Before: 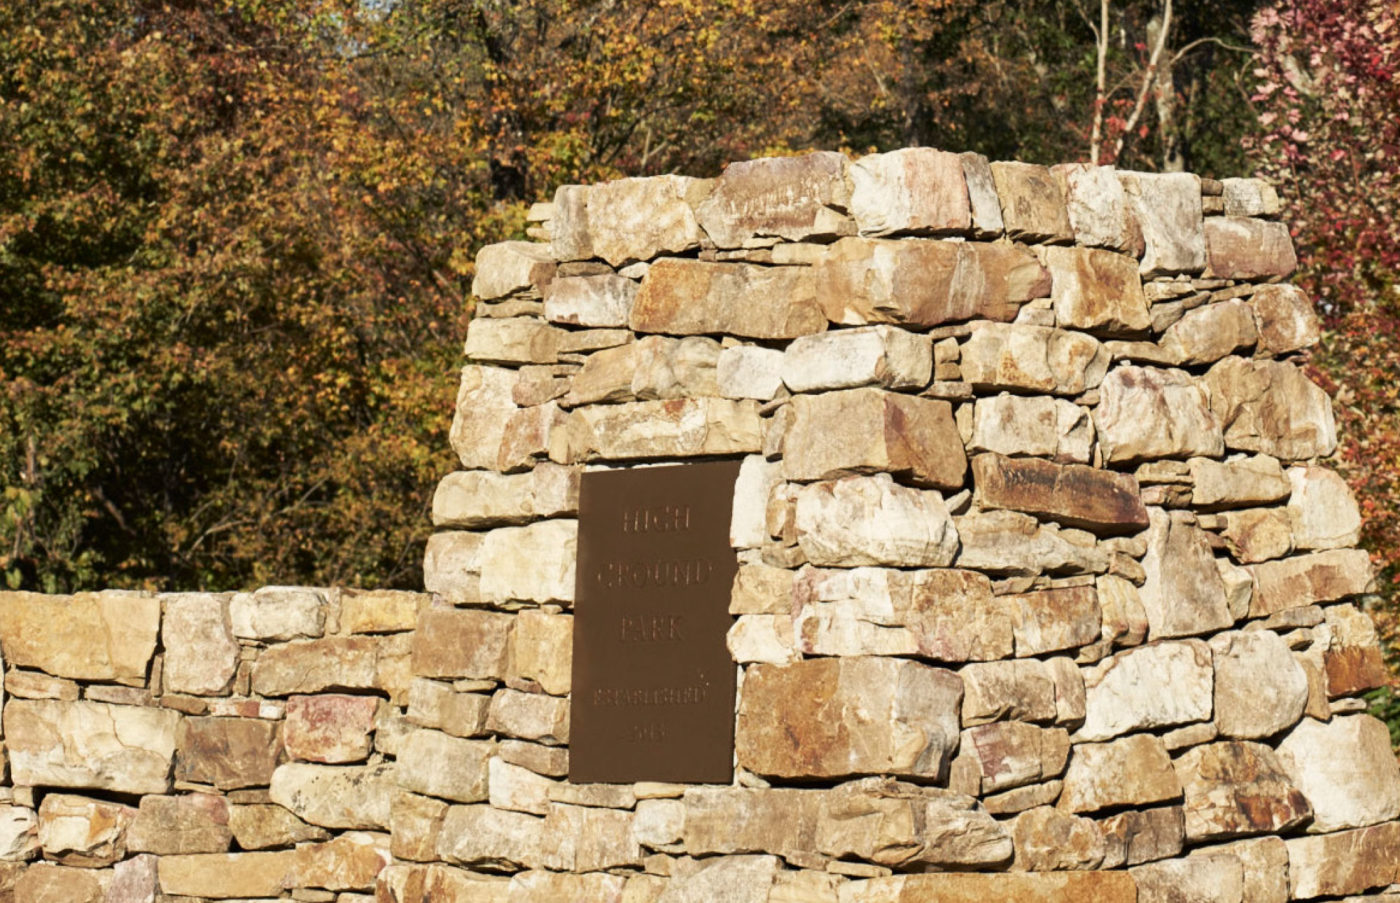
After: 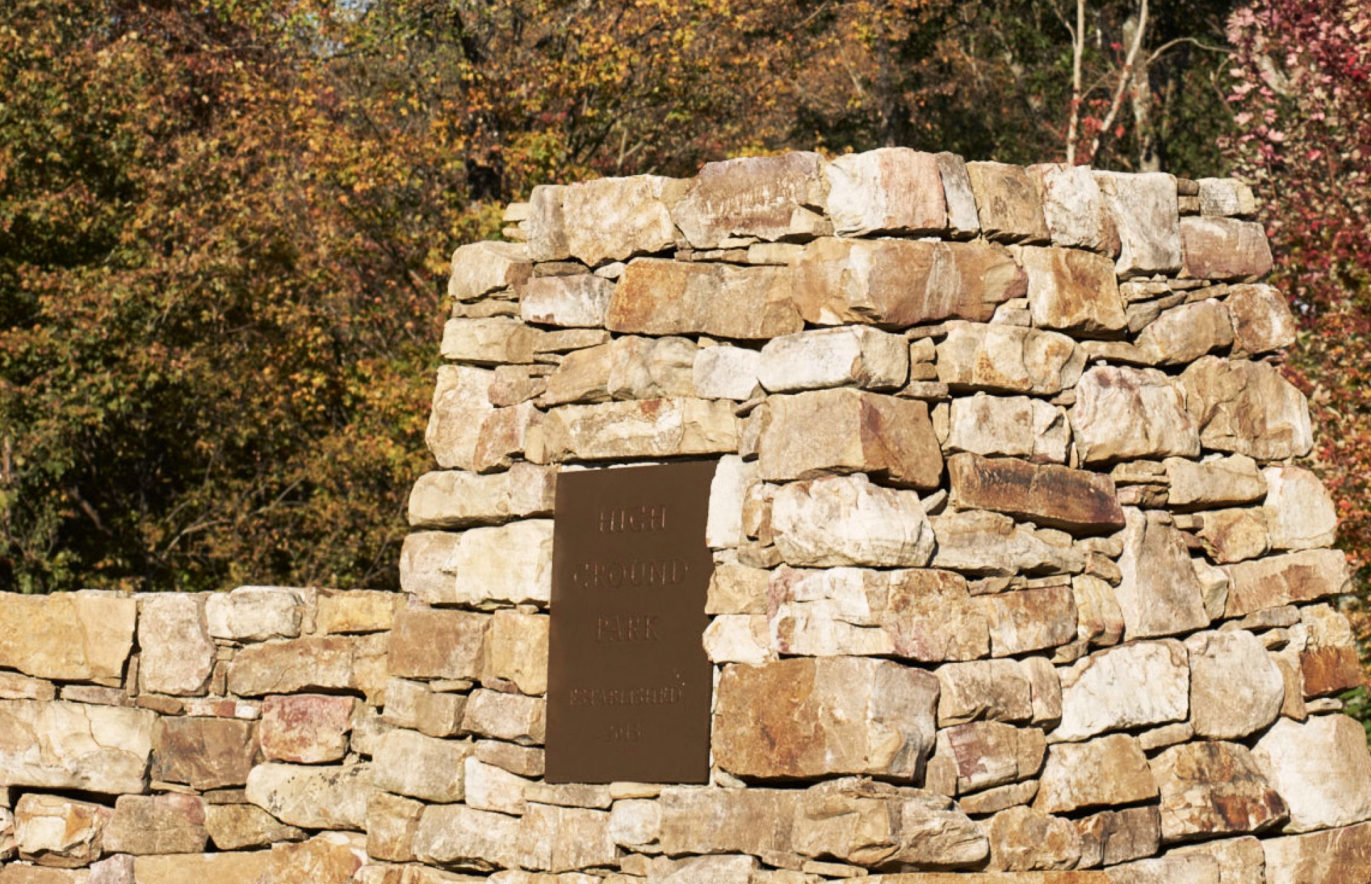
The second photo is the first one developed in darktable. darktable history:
white balance: red 1.009, blue 1.027
color correction: highlights a* -0.182, highlights b* -0.124
crop: left 1.743%, right 0.268%, bottom 2.011%
